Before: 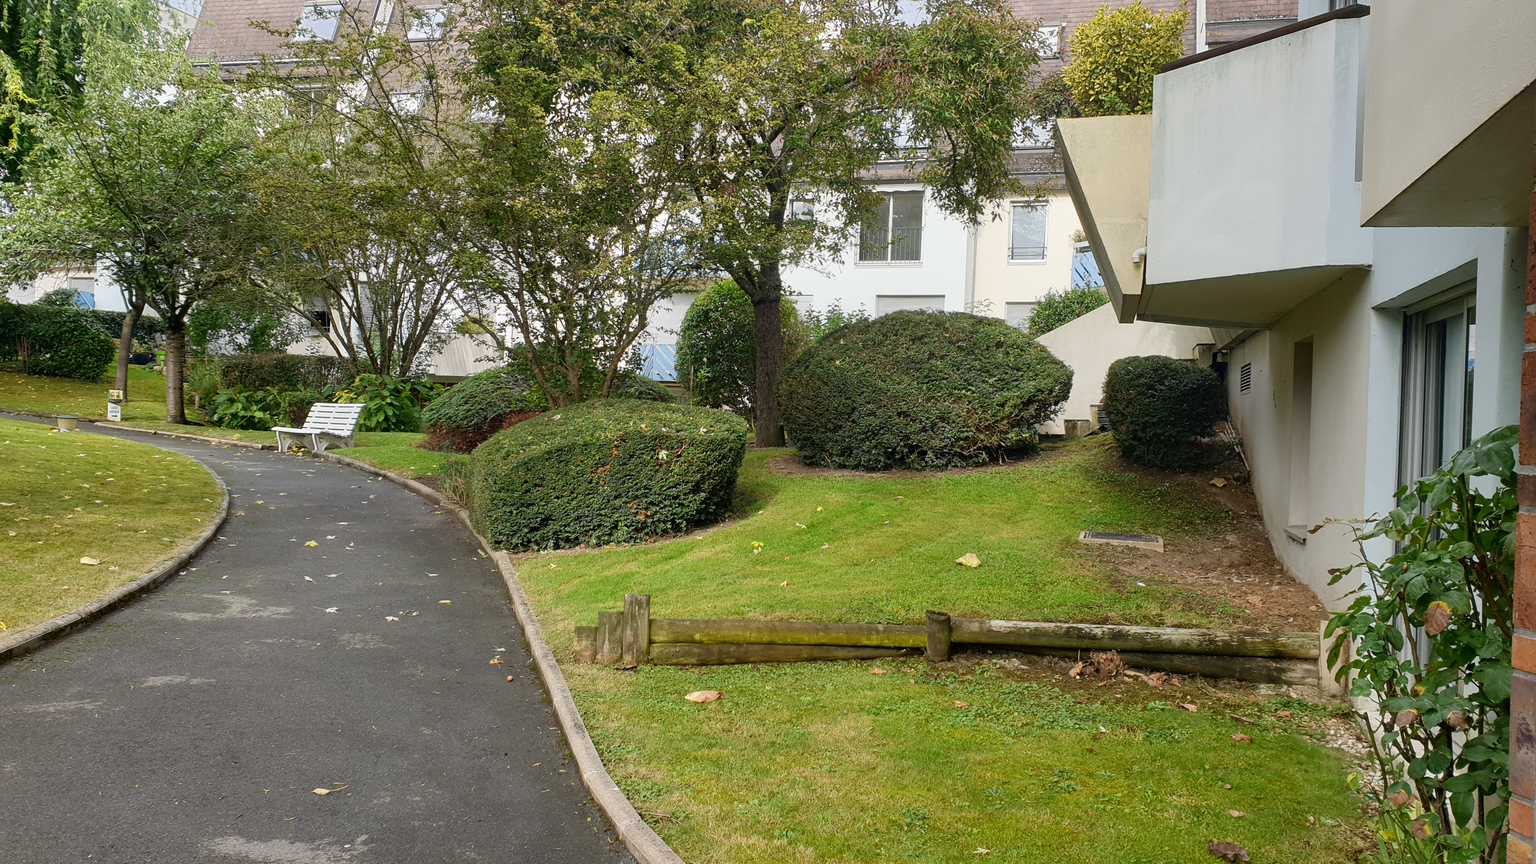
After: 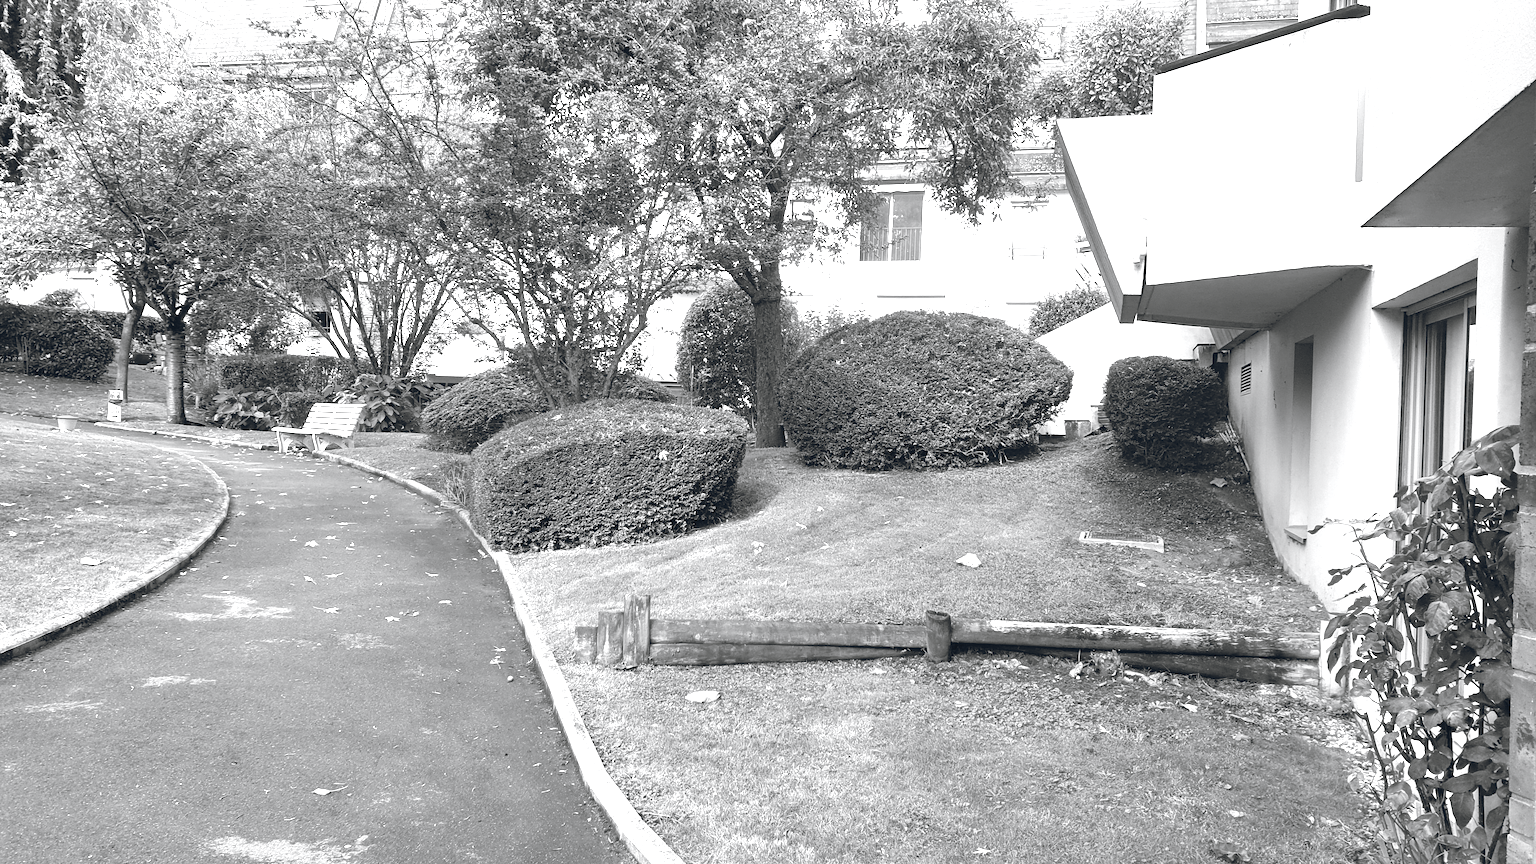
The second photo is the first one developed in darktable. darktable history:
contrast brightness saturation: contrast -0.11
color calibration: output gray [0.23, 0.37, 0.4, 0], gray › normalize channels true, illuminant same as pipeline (D50), adaptation XYZ, x 0.346, y 0.359, gamut compression 0
exposure: black level correction 0, exposure 1.741 EV, compensate exposure bias true, compensate highlight preservation false
color balance rgb: shadows lift › chroma 3.88%, shadows lift › hue 88.52°, power › hue 214.65°, global offset › chroma 0.1%, global offset › hue 252.4°, contrast 4.45%
